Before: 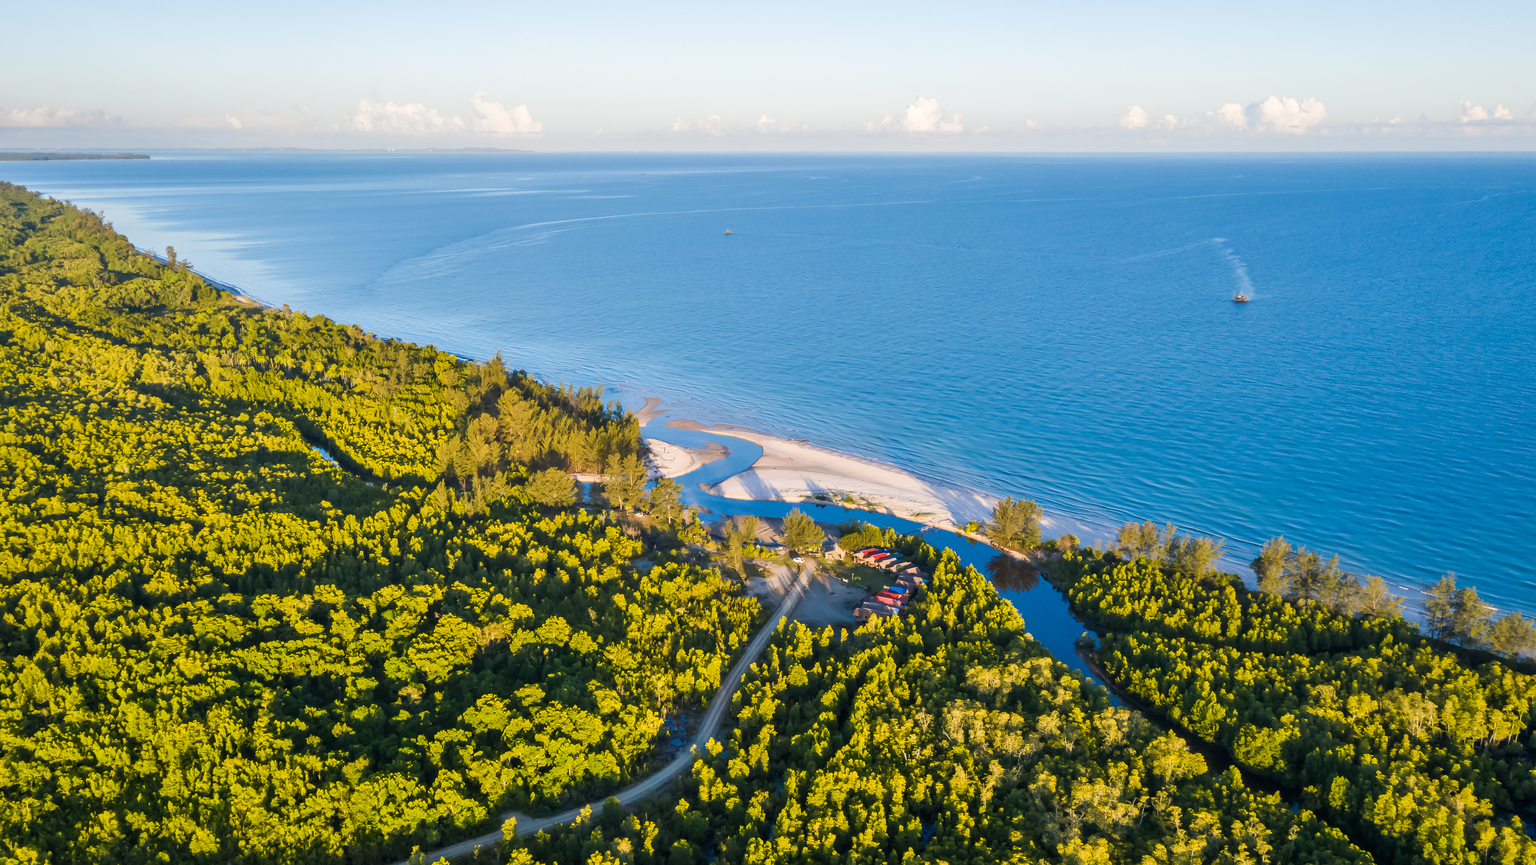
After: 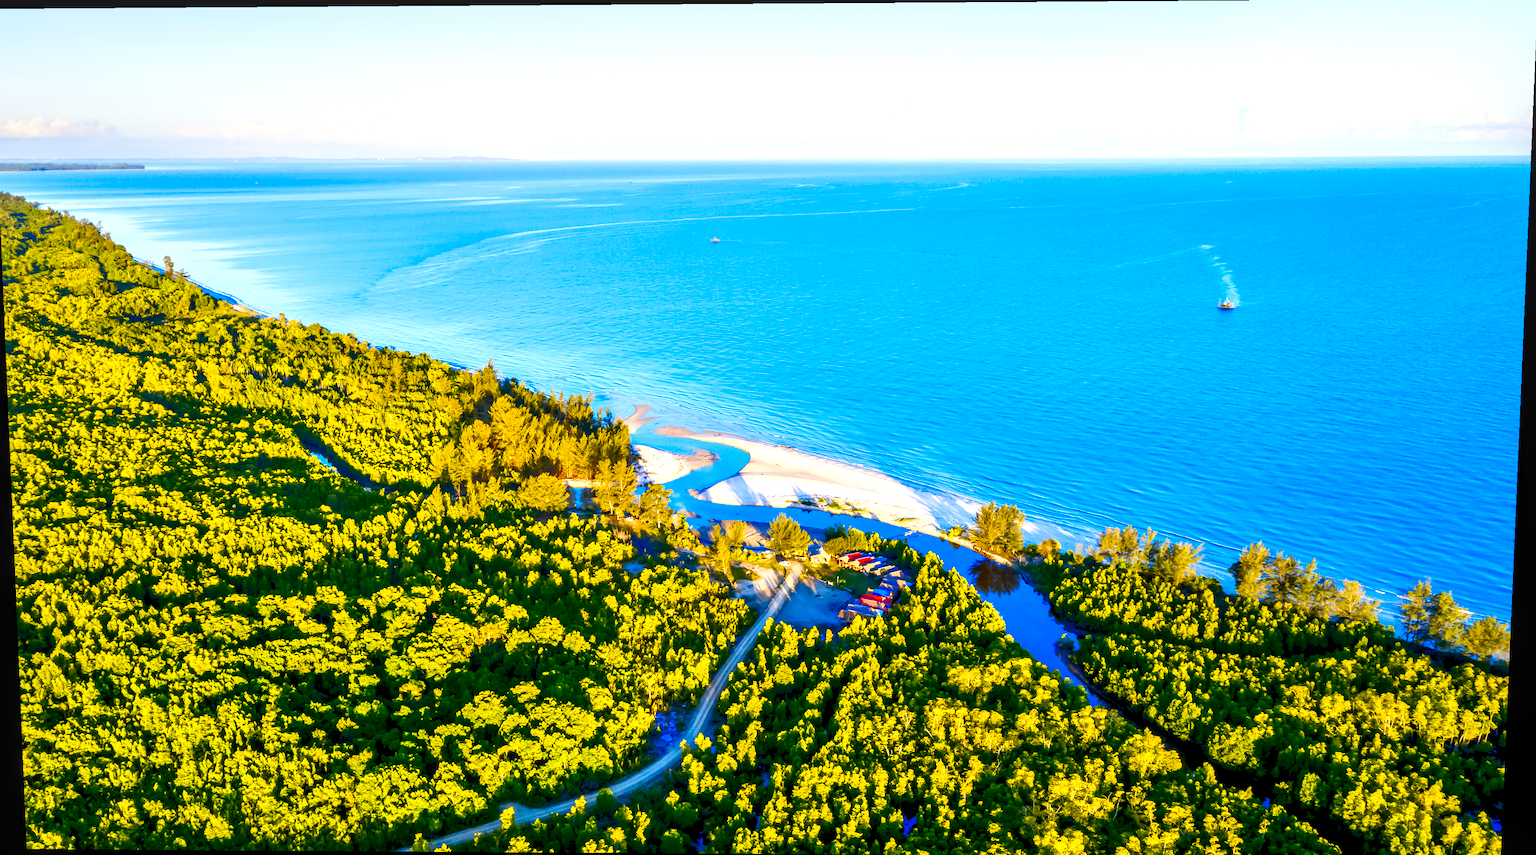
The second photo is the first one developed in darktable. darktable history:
crop and rotate: left 0.614%, top 0.179%, bottom 0.309%
tone equalizer: on, module defaults
color contrast: green-magenta contrast 0.85, blue-yellow contrast 1.25, unbound 0
levels: levels [0.008, 0.318, 0.836]
rotate and perspective: lens shift (vertical) 0.048, lens shift (horizontal) -0.024, automatic cropping off
local contrast: detail 130%
contrast brightness saturation: contrast 0.24, brightness -0.24, saturation 0.14
